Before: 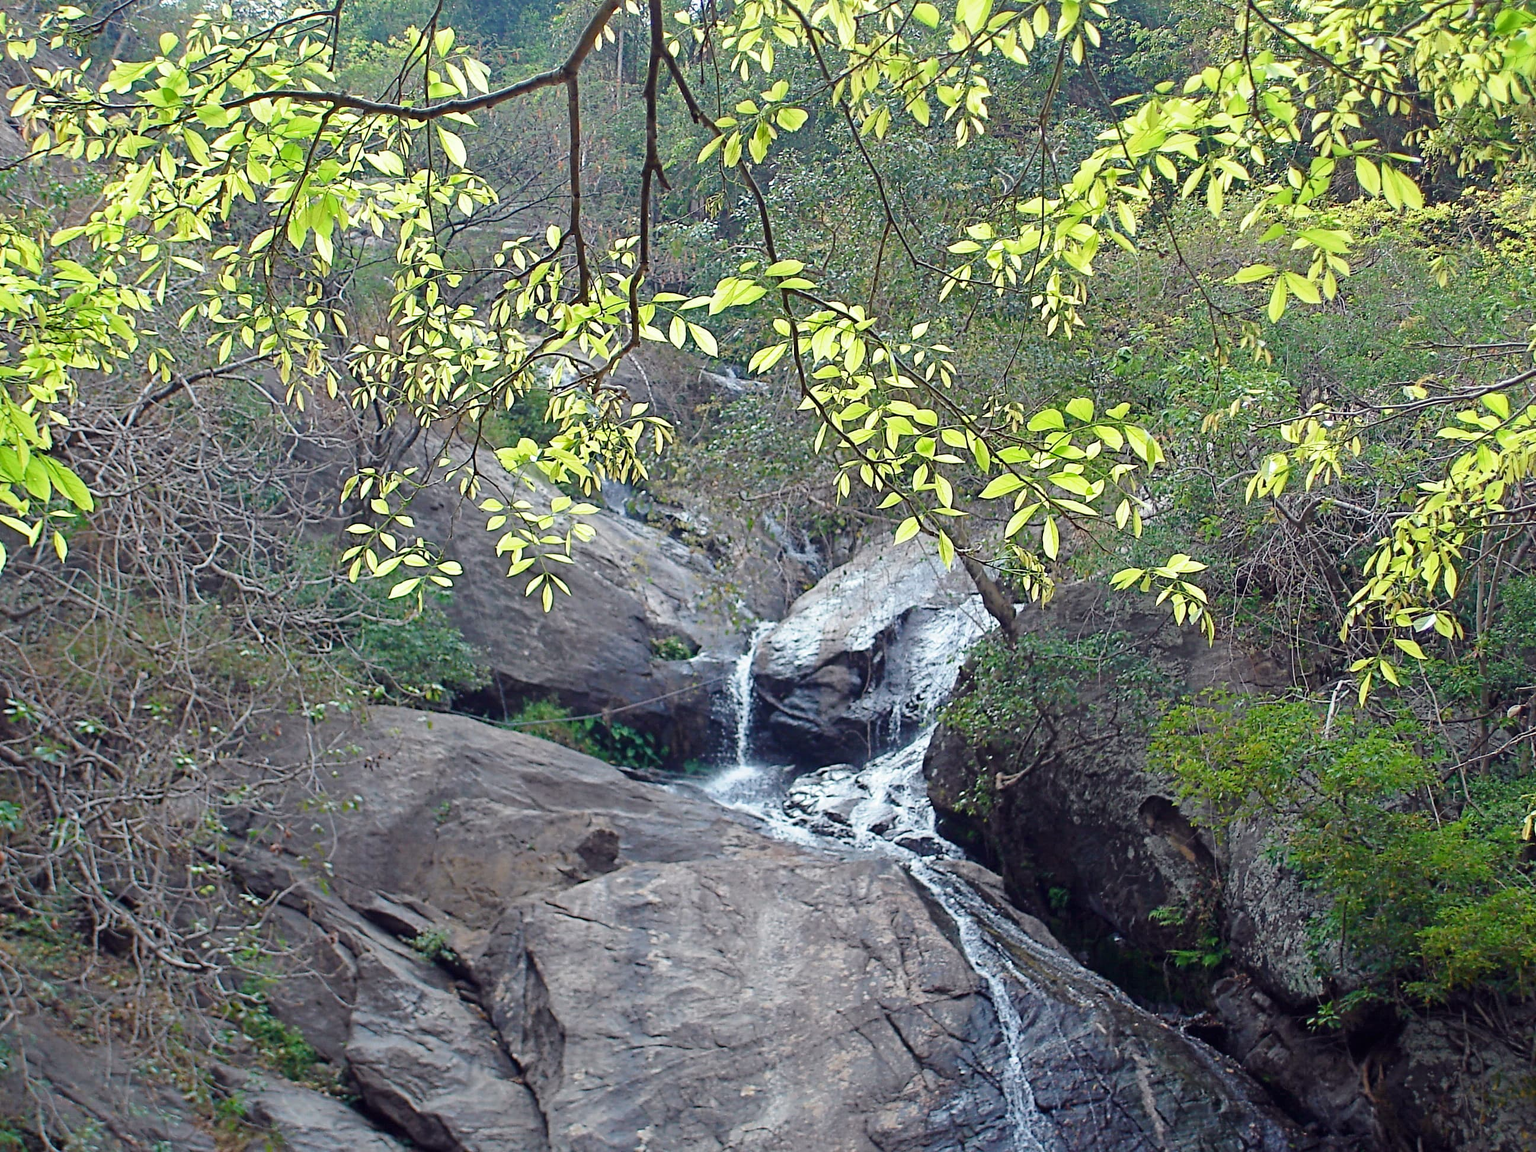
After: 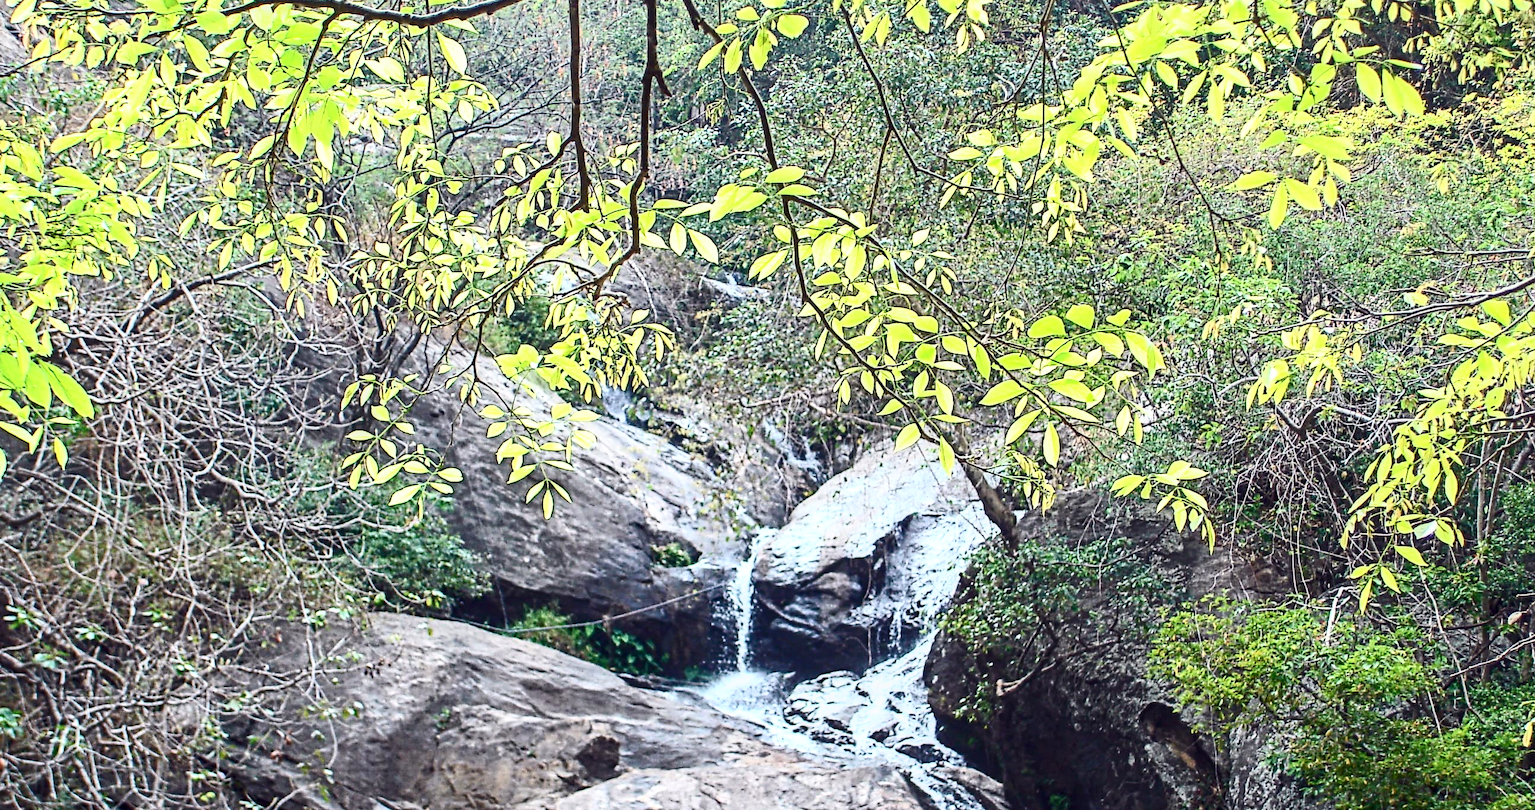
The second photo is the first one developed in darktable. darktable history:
contrast brightness saturation: contrast 0.614, brightness 0.322, saturation 0.15
local contrast: detail 130%
crop and rotate: top 8.128%, bottom 21.474%
